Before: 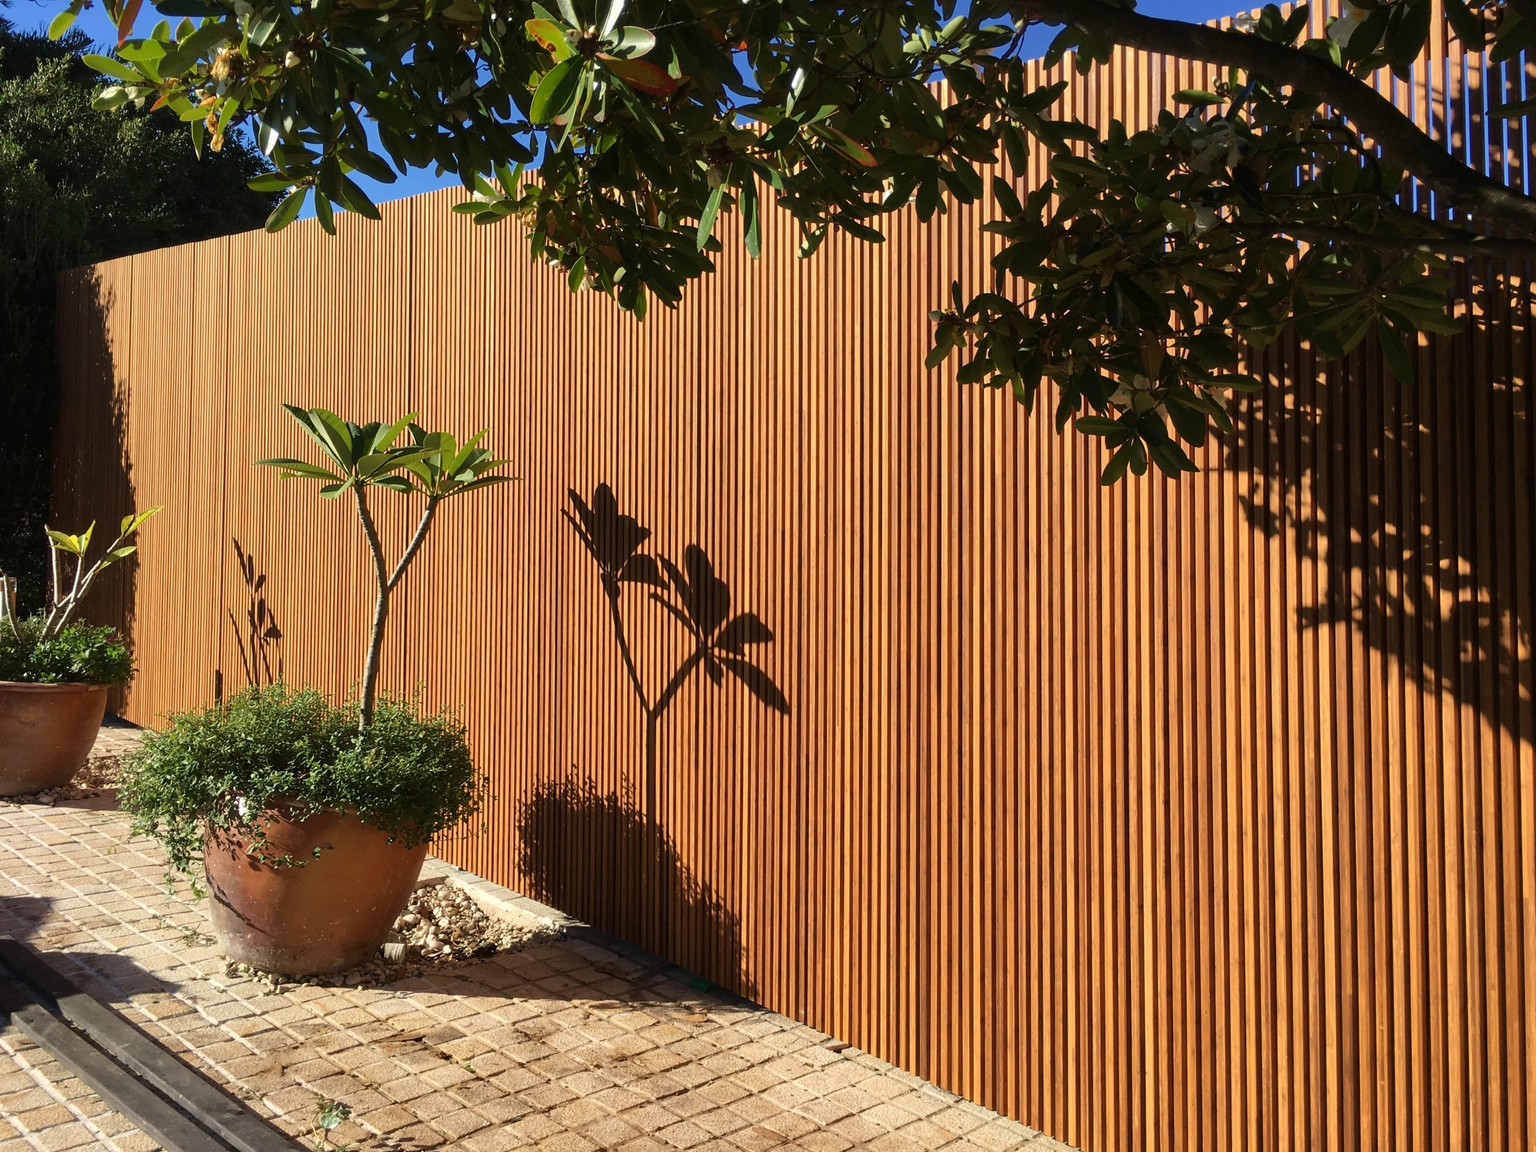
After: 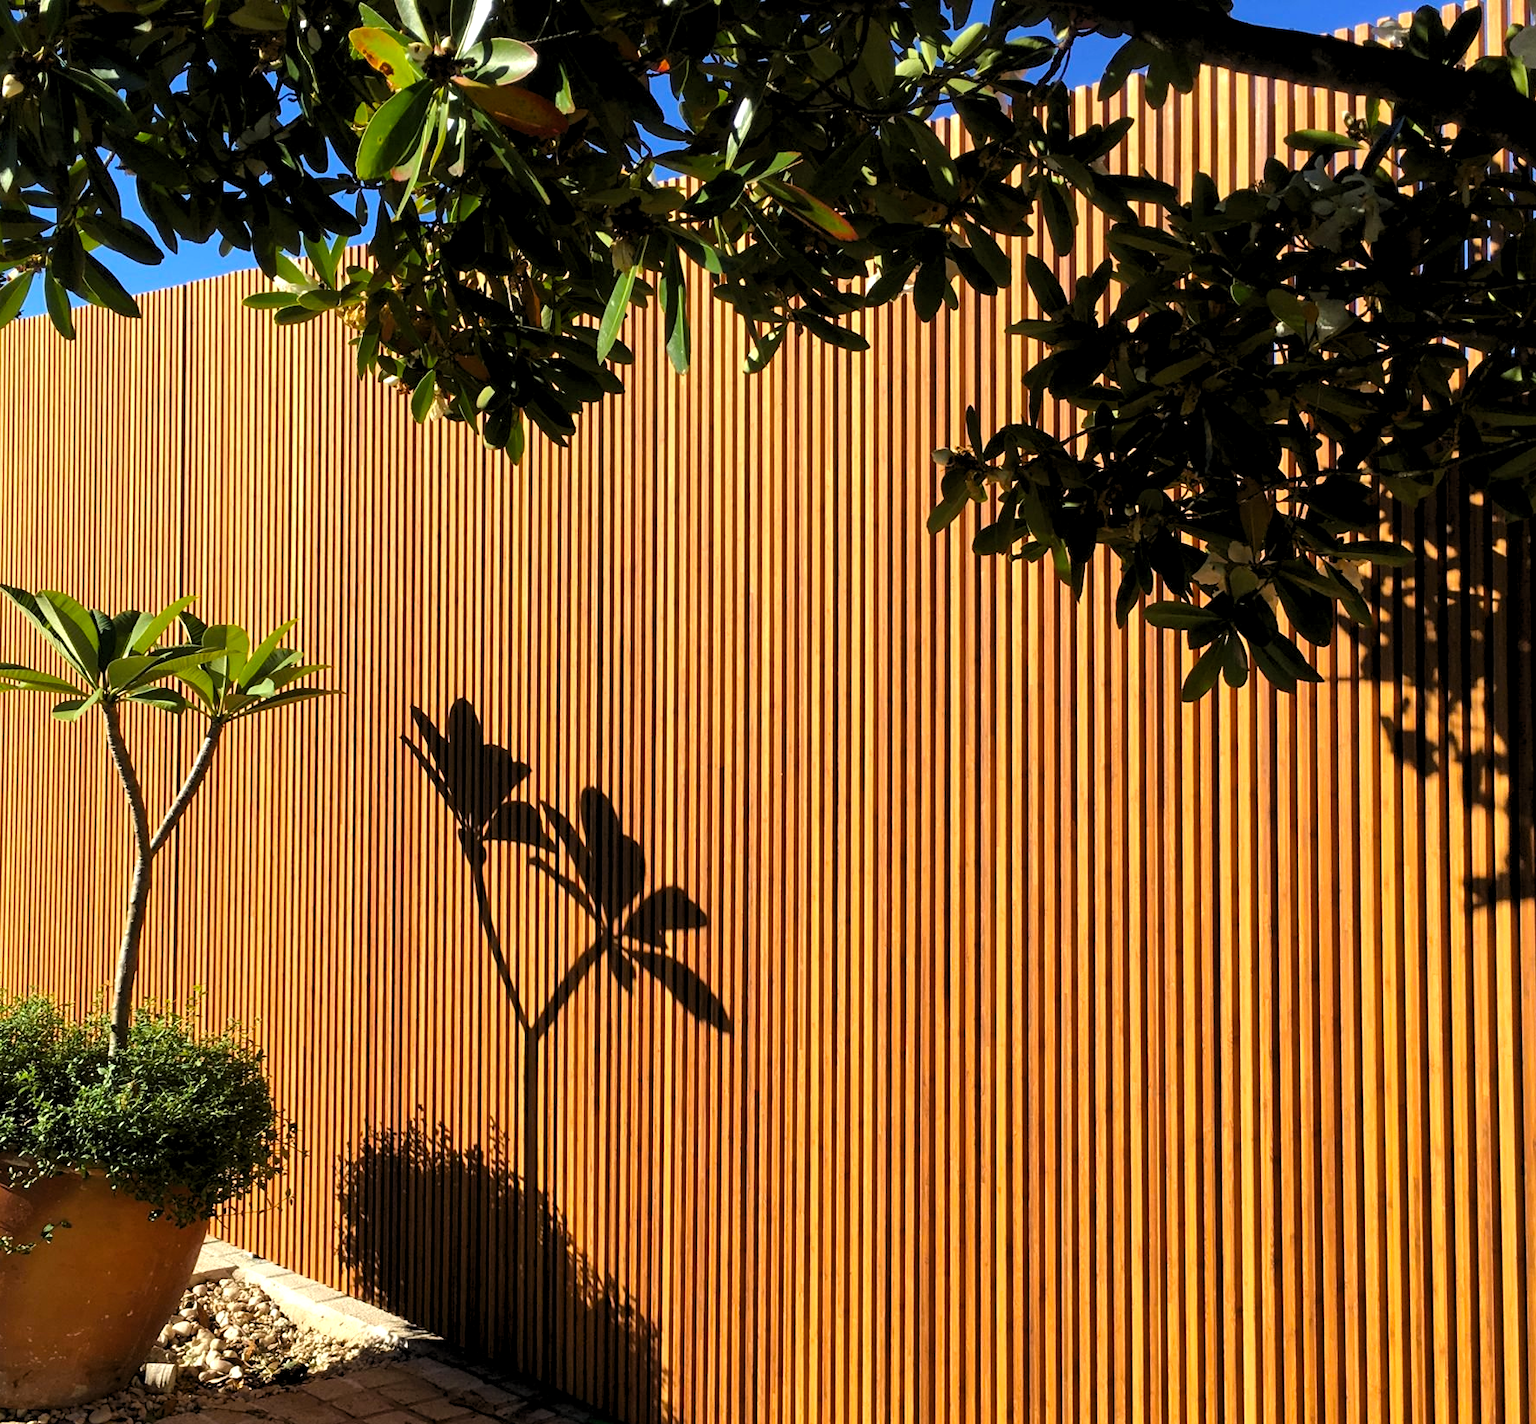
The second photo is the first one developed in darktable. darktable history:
crop: left 18.484%, right 12.311%, bottom 14.411%
color balance rgb: perceptual saturation grading › global saturation 19.581%, perceptual brilliance grading › highlights 9.349%, perceptual brilliance grading › mid-tones 5.636%
levels: white 99.97%, levels [0.073, 0.497, 0.972]
